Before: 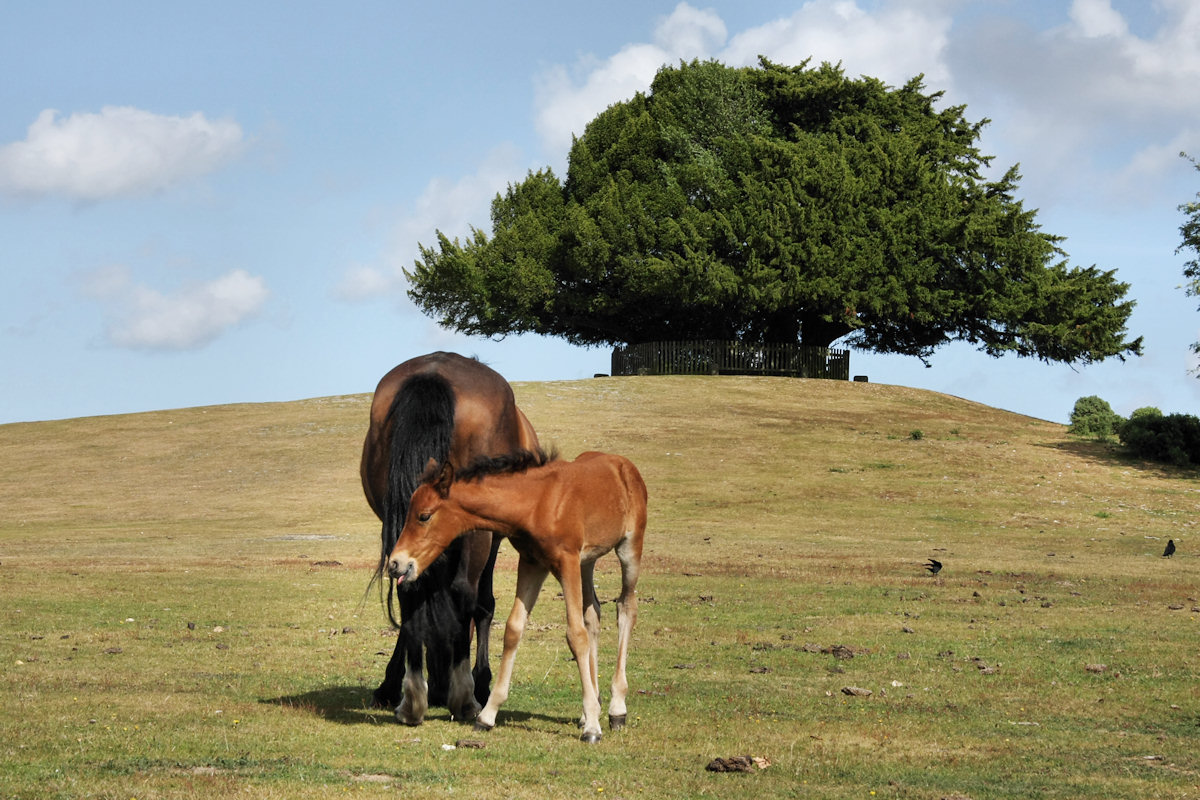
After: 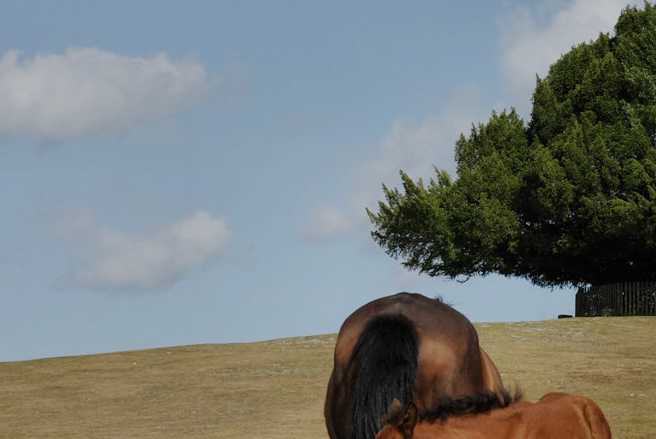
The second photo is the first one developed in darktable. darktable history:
exposure: black level correction 0, exposure -0.721 EV, compensate highlight preservation false
crop and rotate: left 3.047%, top 7.509%, right 42.236%, bottom 37.598%
color balance rgb: global vibrance -1%, saturation formula JzAzBz (2021)
